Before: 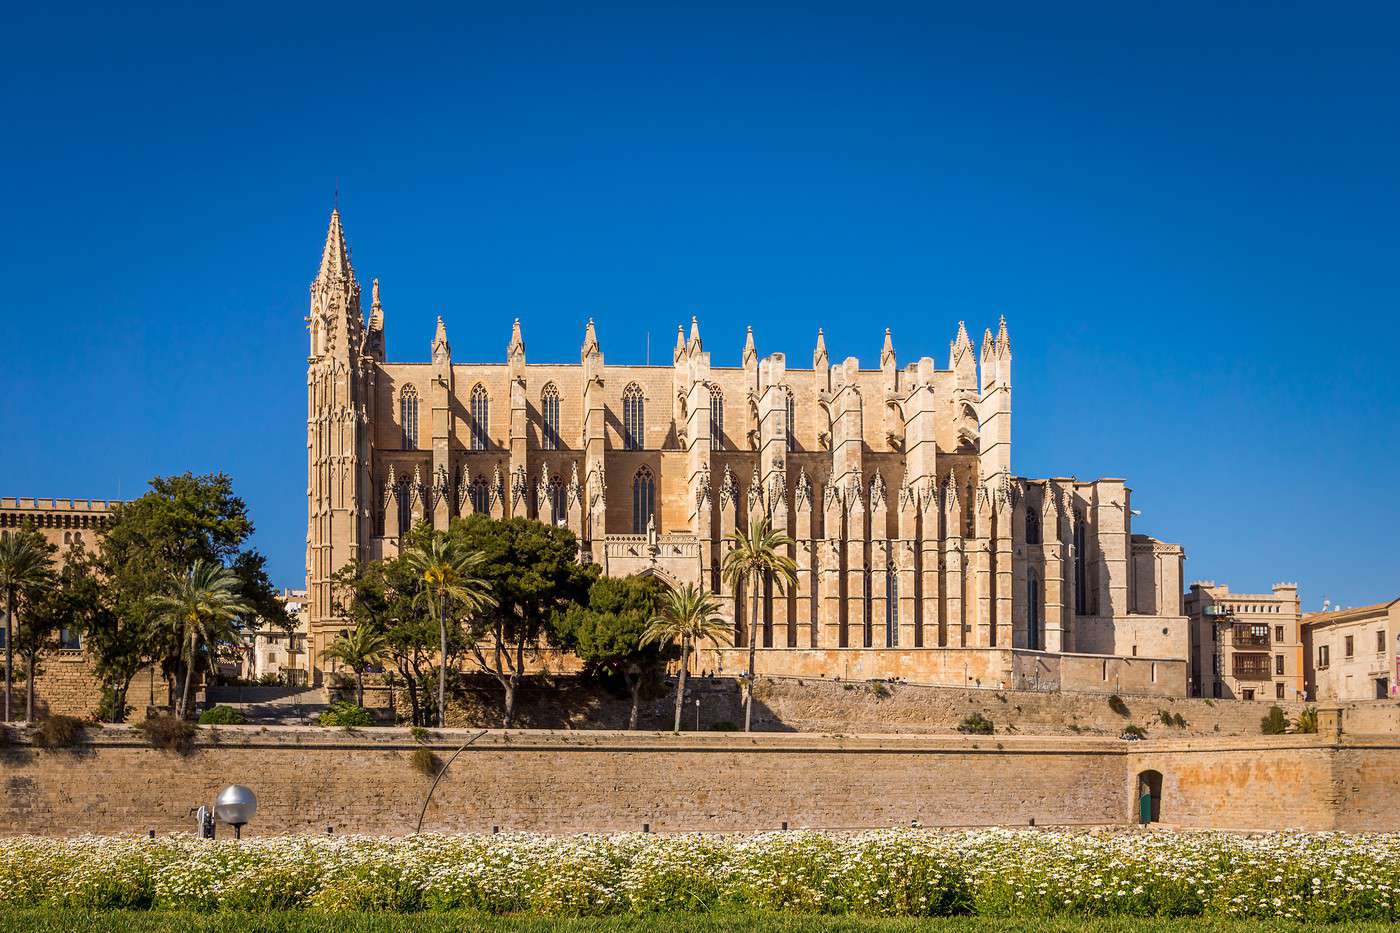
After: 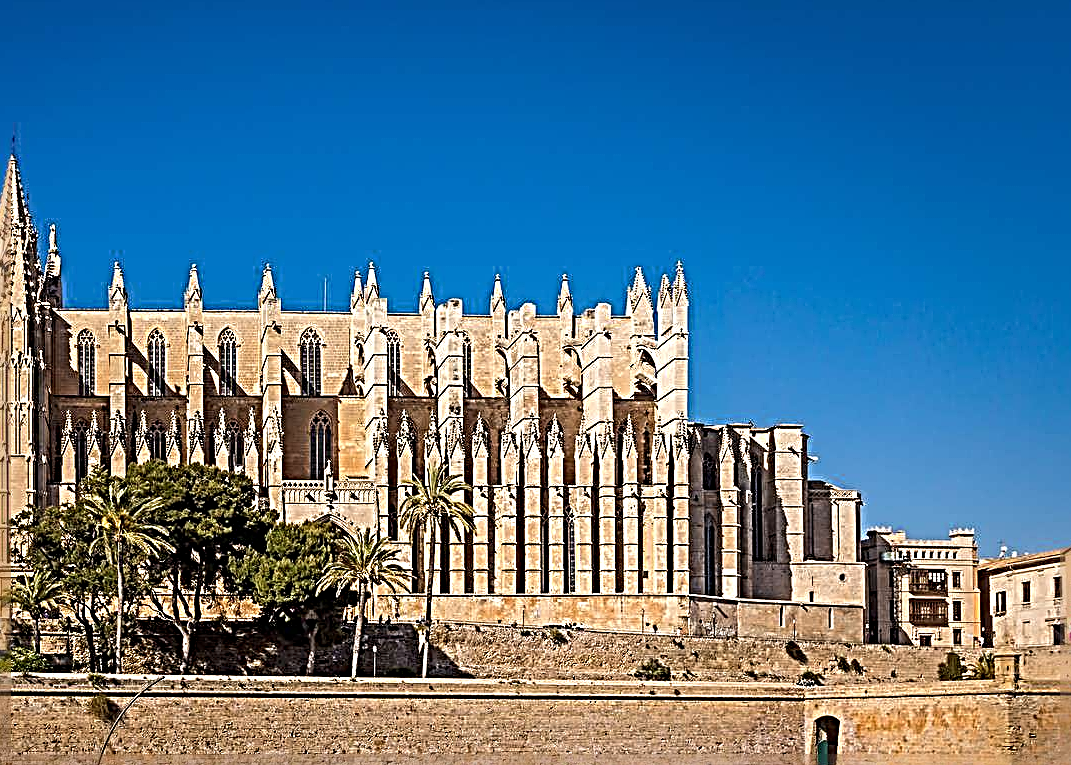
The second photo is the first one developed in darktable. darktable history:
sharpen: radius 4.001, amount 2
crop: left 23.095%, top 5.827%, bottom 11.854%
